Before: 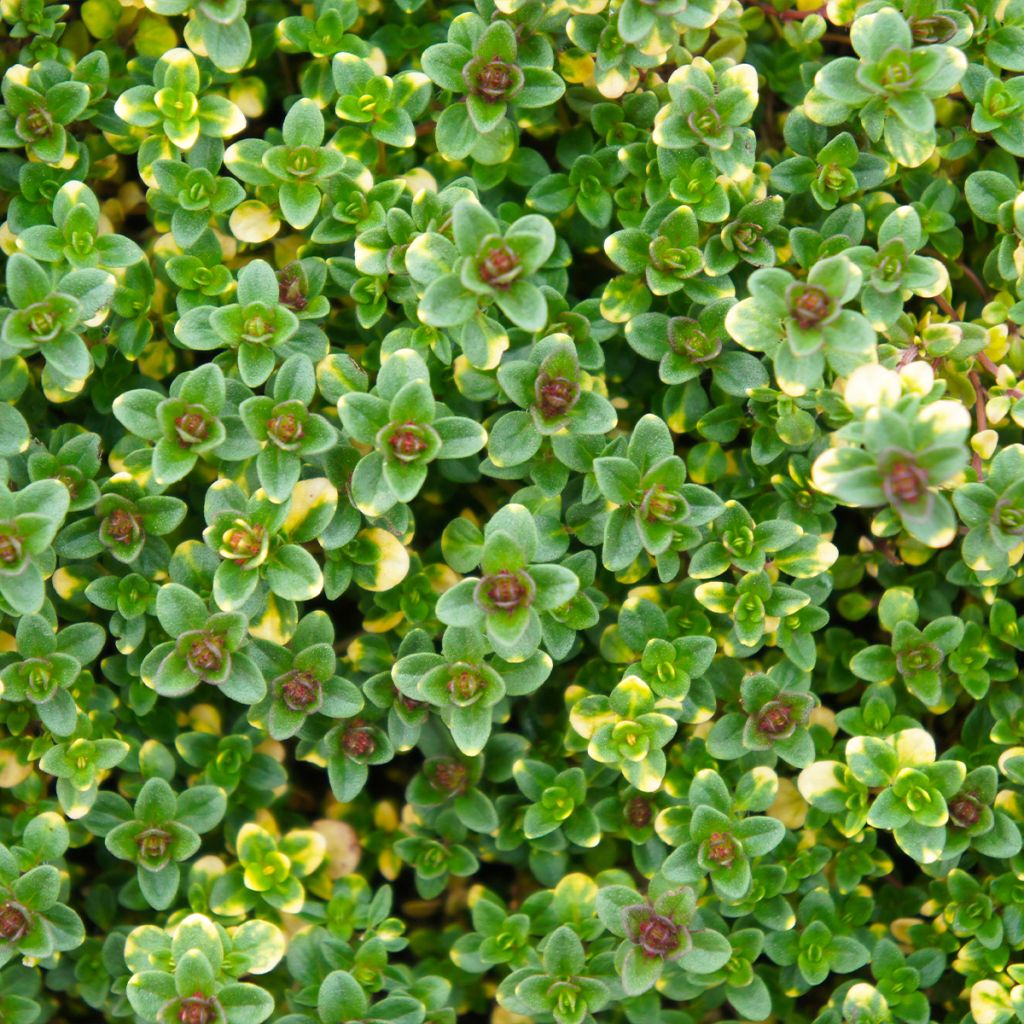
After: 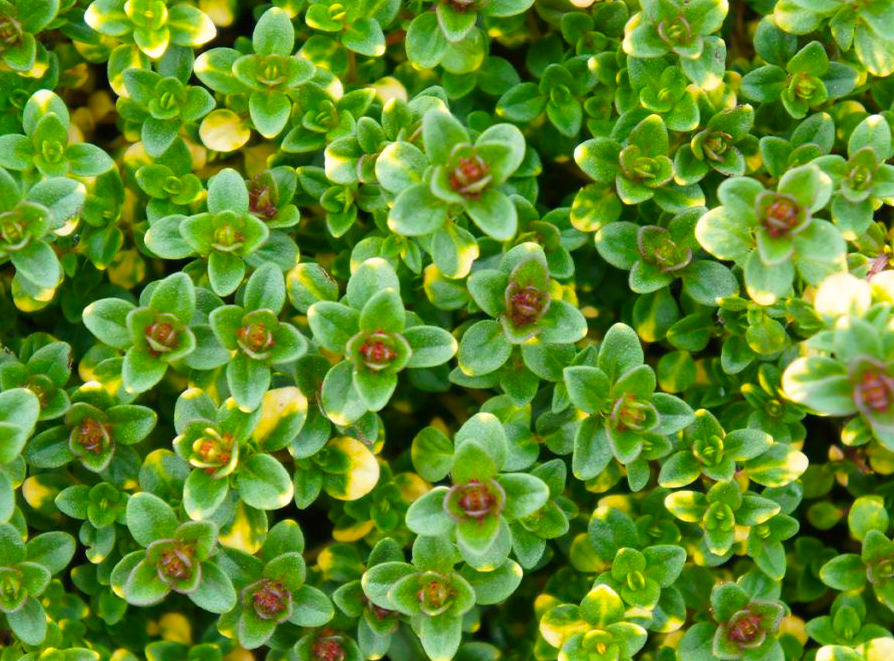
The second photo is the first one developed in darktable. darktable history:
crop: left 3.015%, top 8.969%, right 9.647%, bottom 26.457%
color balance rgb: perceptual saturation grading › global saturation 20%, global vibrance 20%
